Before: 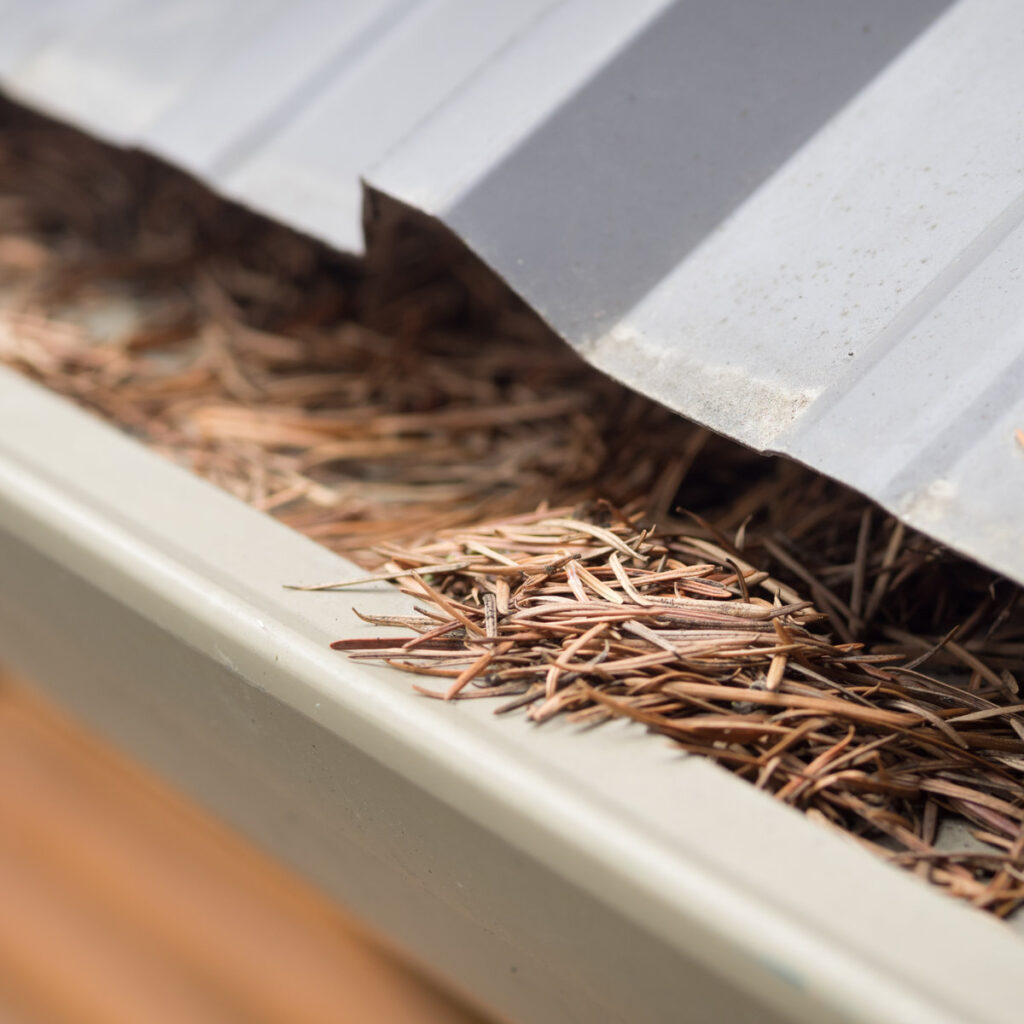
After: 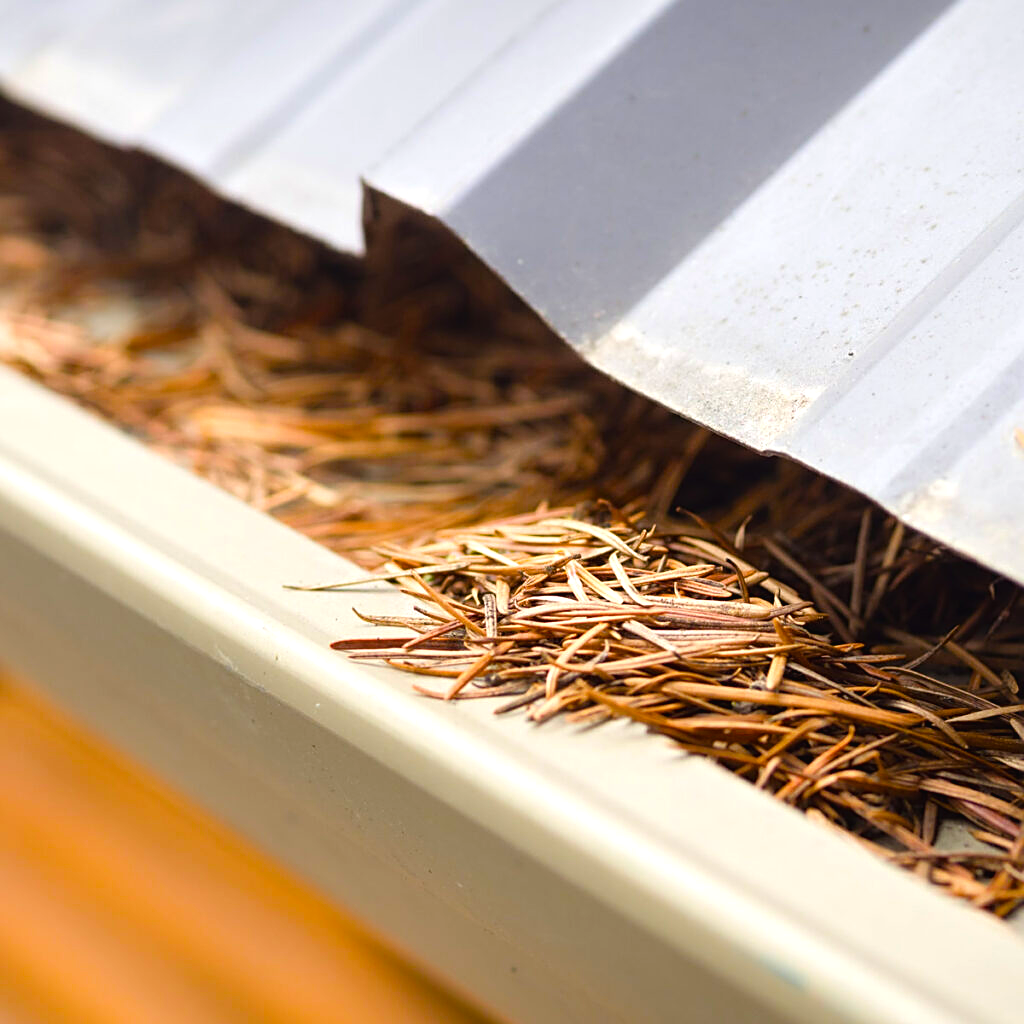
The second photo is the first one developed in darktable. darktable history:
color balance rgb: global offset › luminance 0.23%, linear chroma grading › mid-tones 7.833%, perceptual saturation grading › global saturation 36.367%, perceptual saturation grading › shadows 35.124%, global vibrance 20%
tone equalizer: -8 EV -0.403 EV, -7 EV -0.401 EV, -6 EV -0.296 EV, -5 EV -0.246 EV, -3 EV 0.247 EV, -2 EV 0.35 EV, -1 EV 0.366 EV, +0 EV 0.387 EV, smoothing 1
sharpen: on, module defaults
